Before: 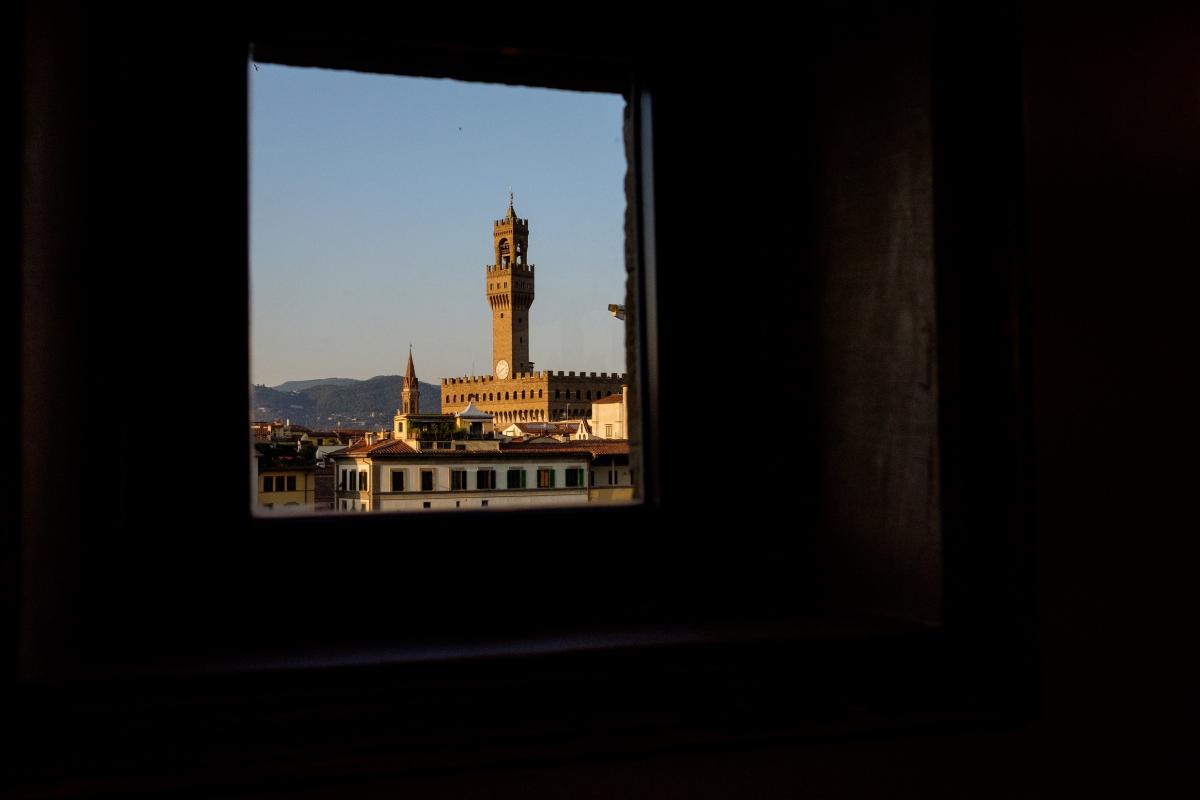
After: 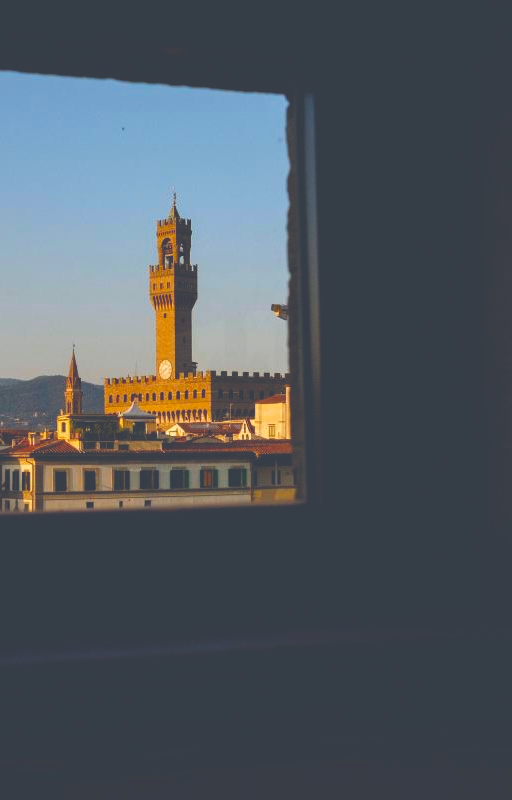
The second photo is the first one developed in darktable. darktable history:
crop: left 28.126%, right 29.126%
exposure: black level correction -0.042, exposure 0.062 EV, compensate exposure bias true, compensate highlight preservation false
color balance rgb: shadows lift › chroma 3.547%, shadows lift › hue 89.07°, global offset › luminance 0.369%, global offset › chroma 0.212%, global offset › hue 255.46°, perceptual saturation grading › global saturation 35.874%, perceptual saturation grading › shadows 35.864%, global vibrance 20%
